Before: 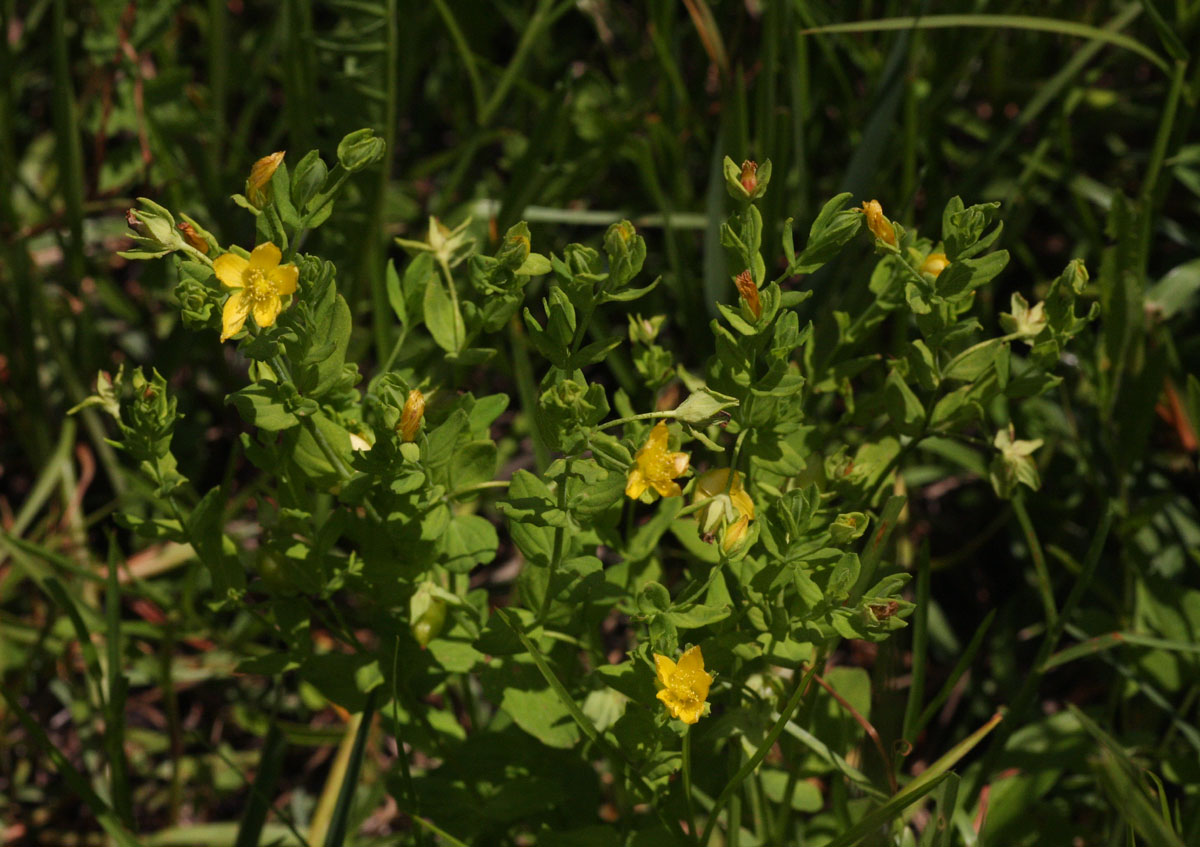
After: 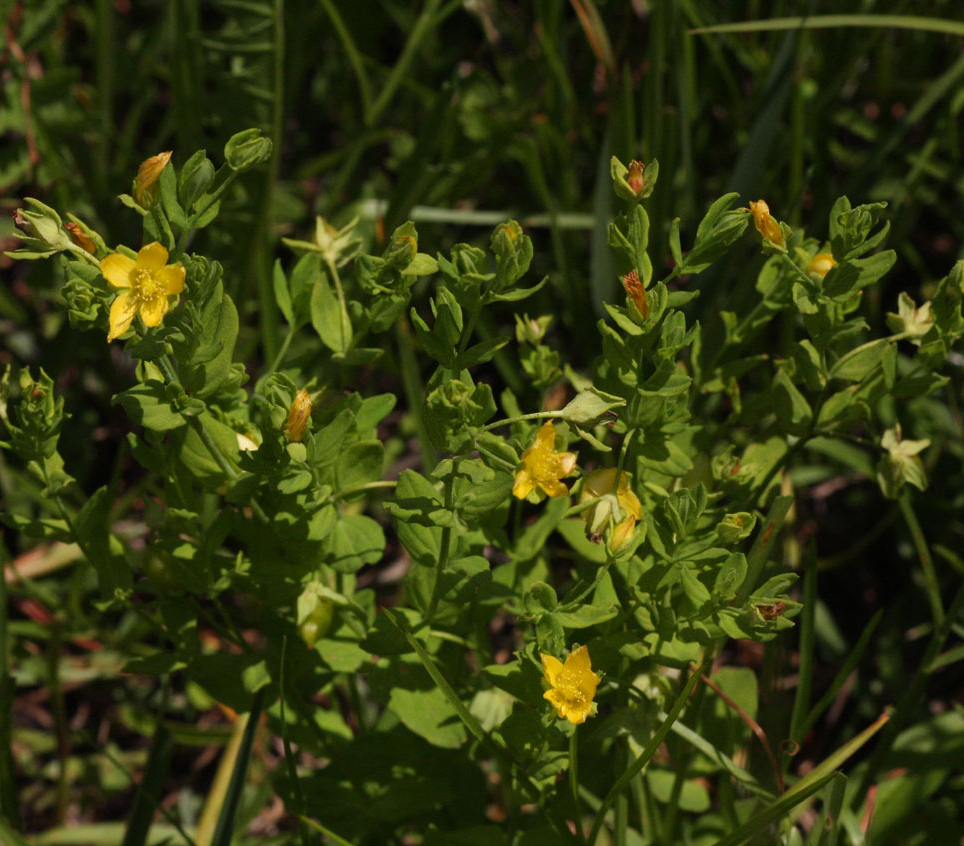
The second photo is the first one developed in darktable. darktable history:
crop and rotate: left 9.474%, right 10.121%
